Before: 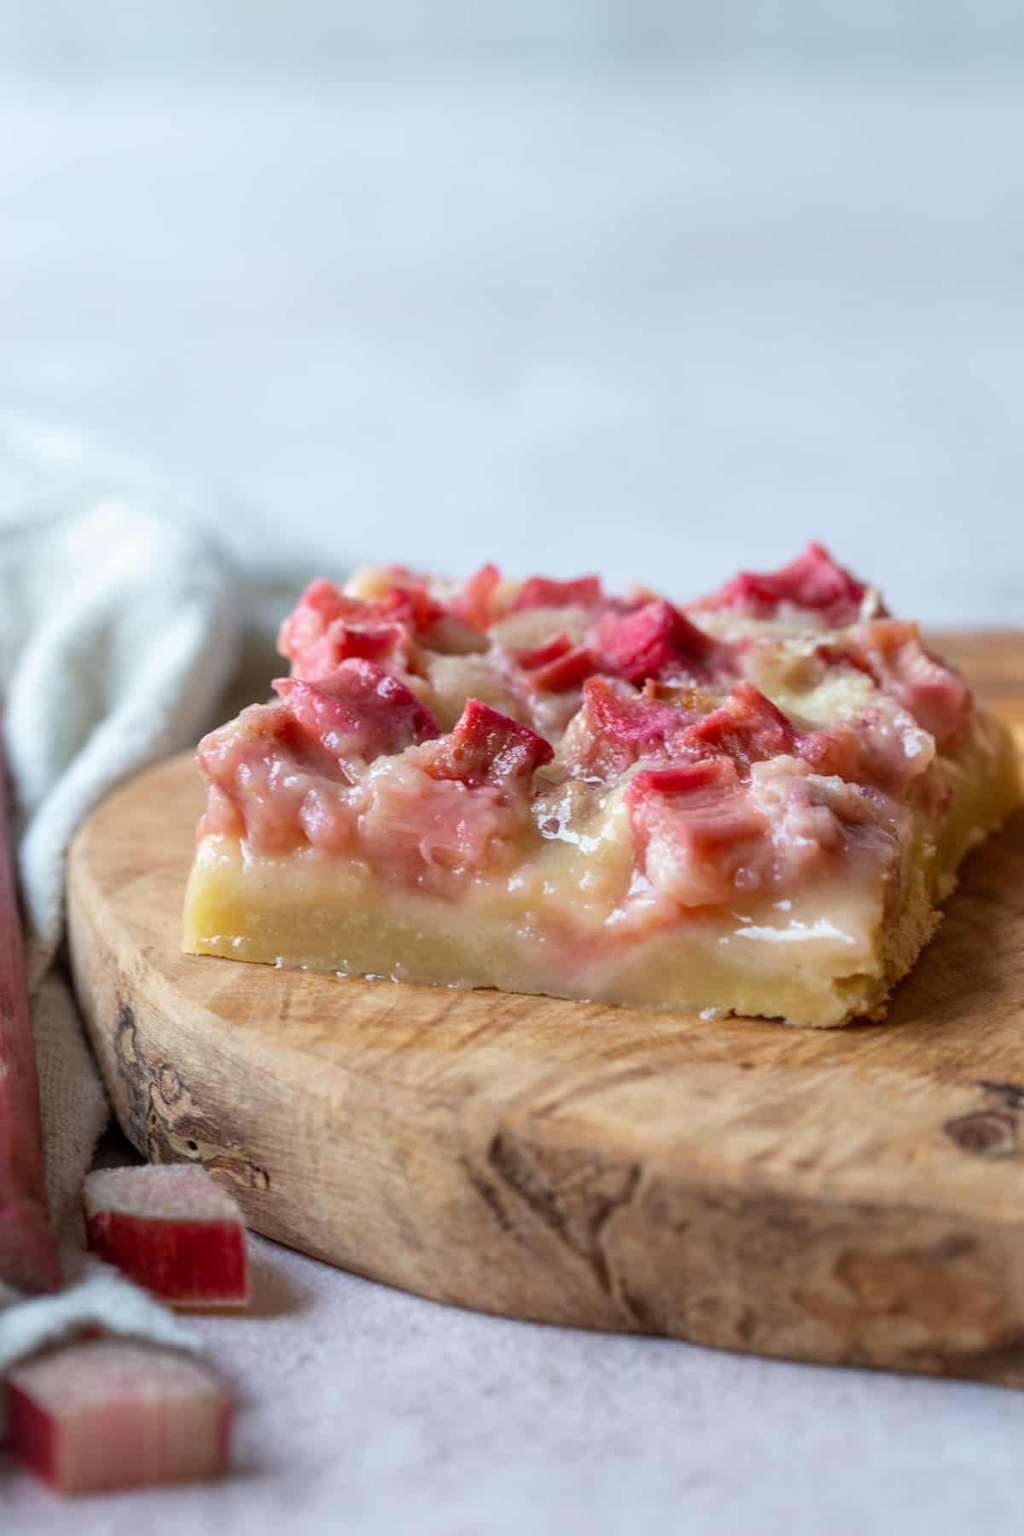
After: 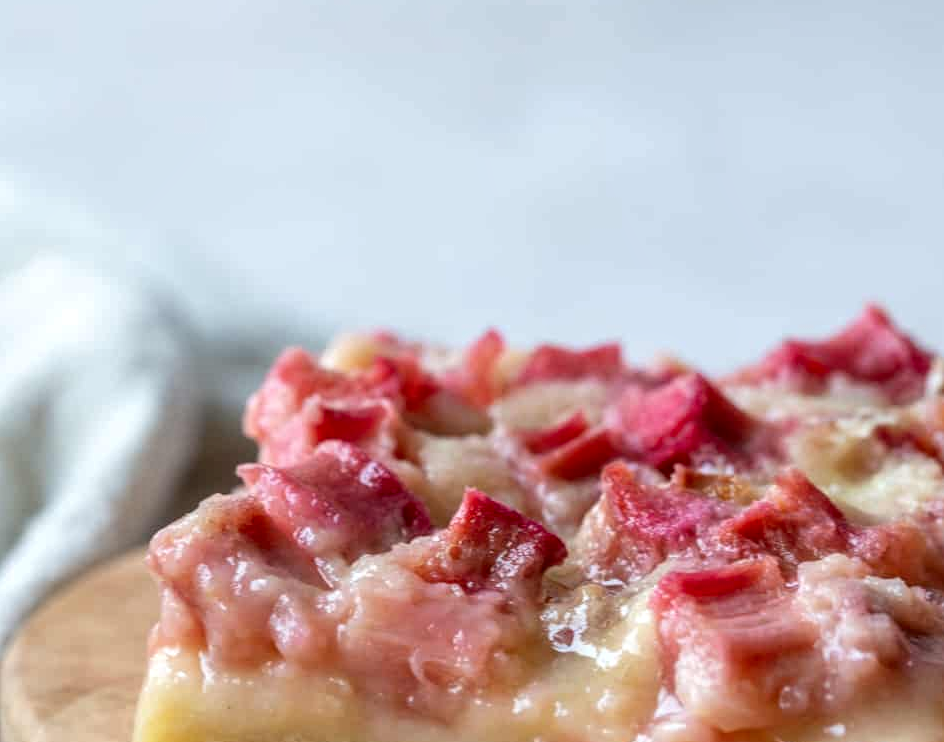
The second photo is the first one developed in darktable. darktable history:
crop: left 6.871%, top 18.416%, right 14.388%, bottom 40.318%
local contrast: on, module defaults
